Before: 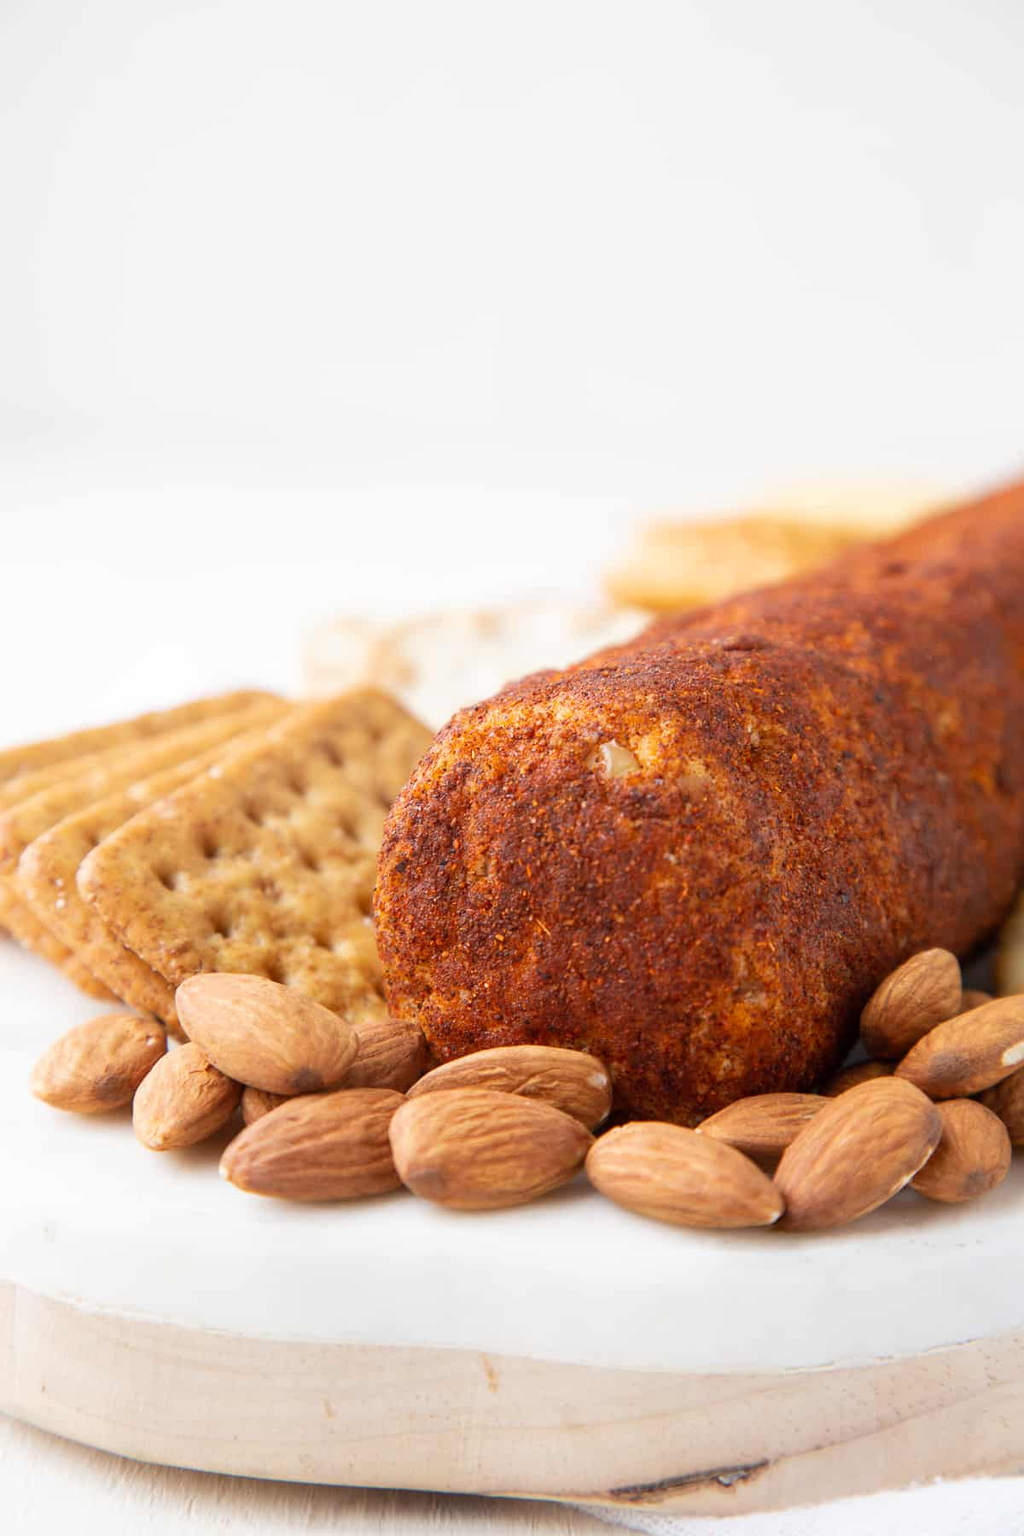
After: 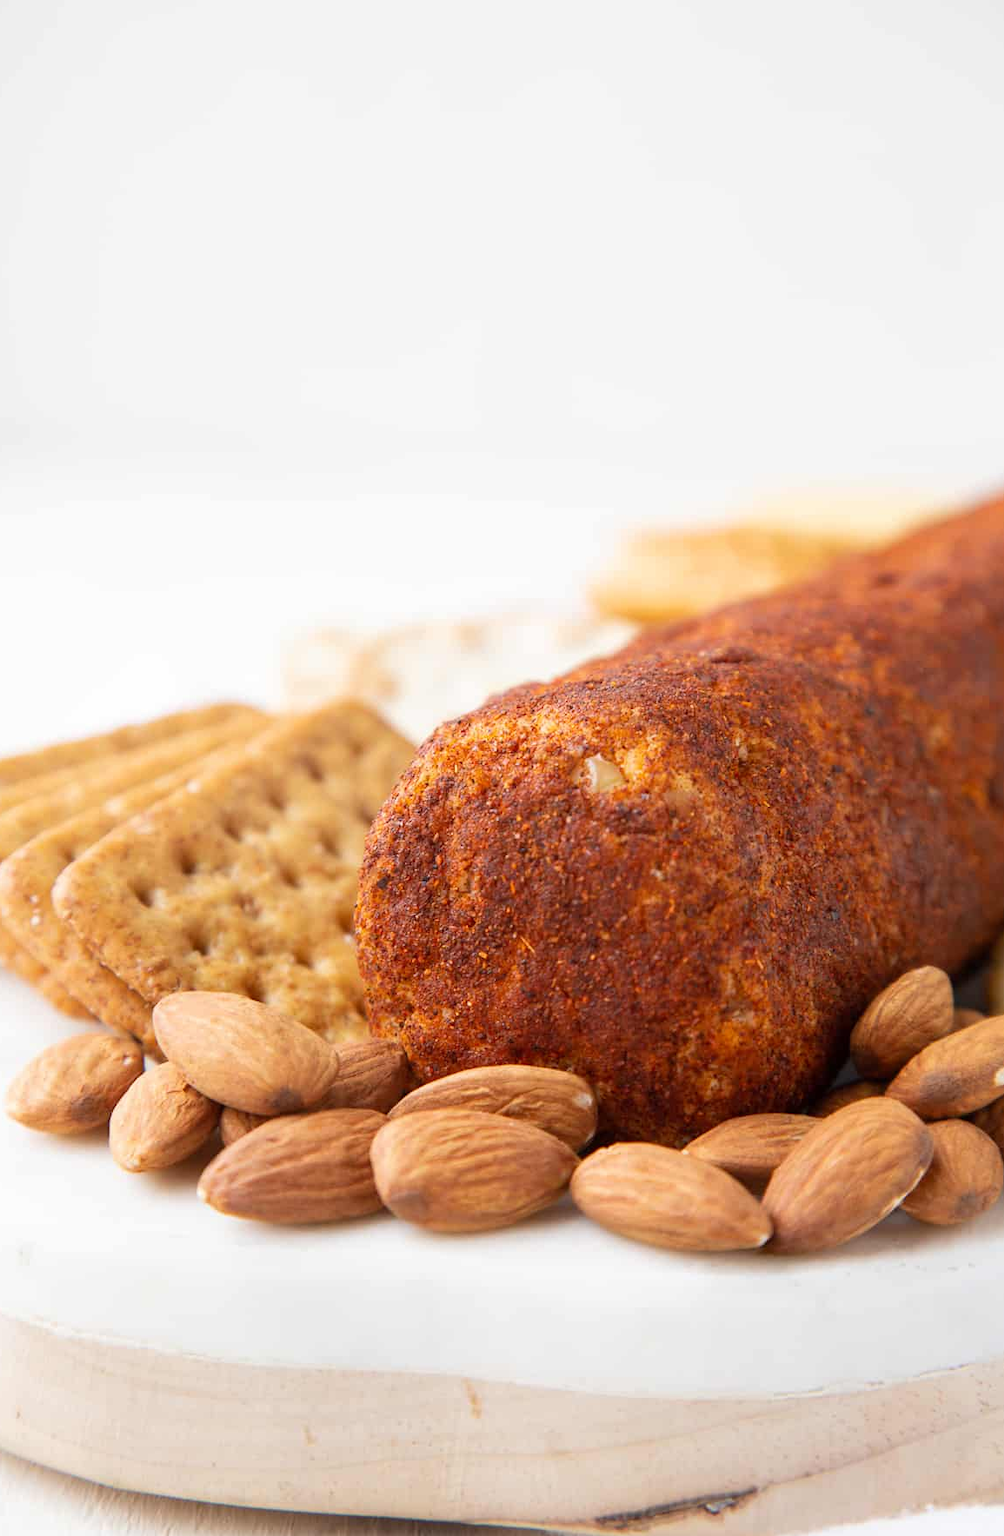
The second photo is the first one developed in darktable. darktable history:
crop and rotate: left 2.532%, right 1.128%, bottom 1.812%
